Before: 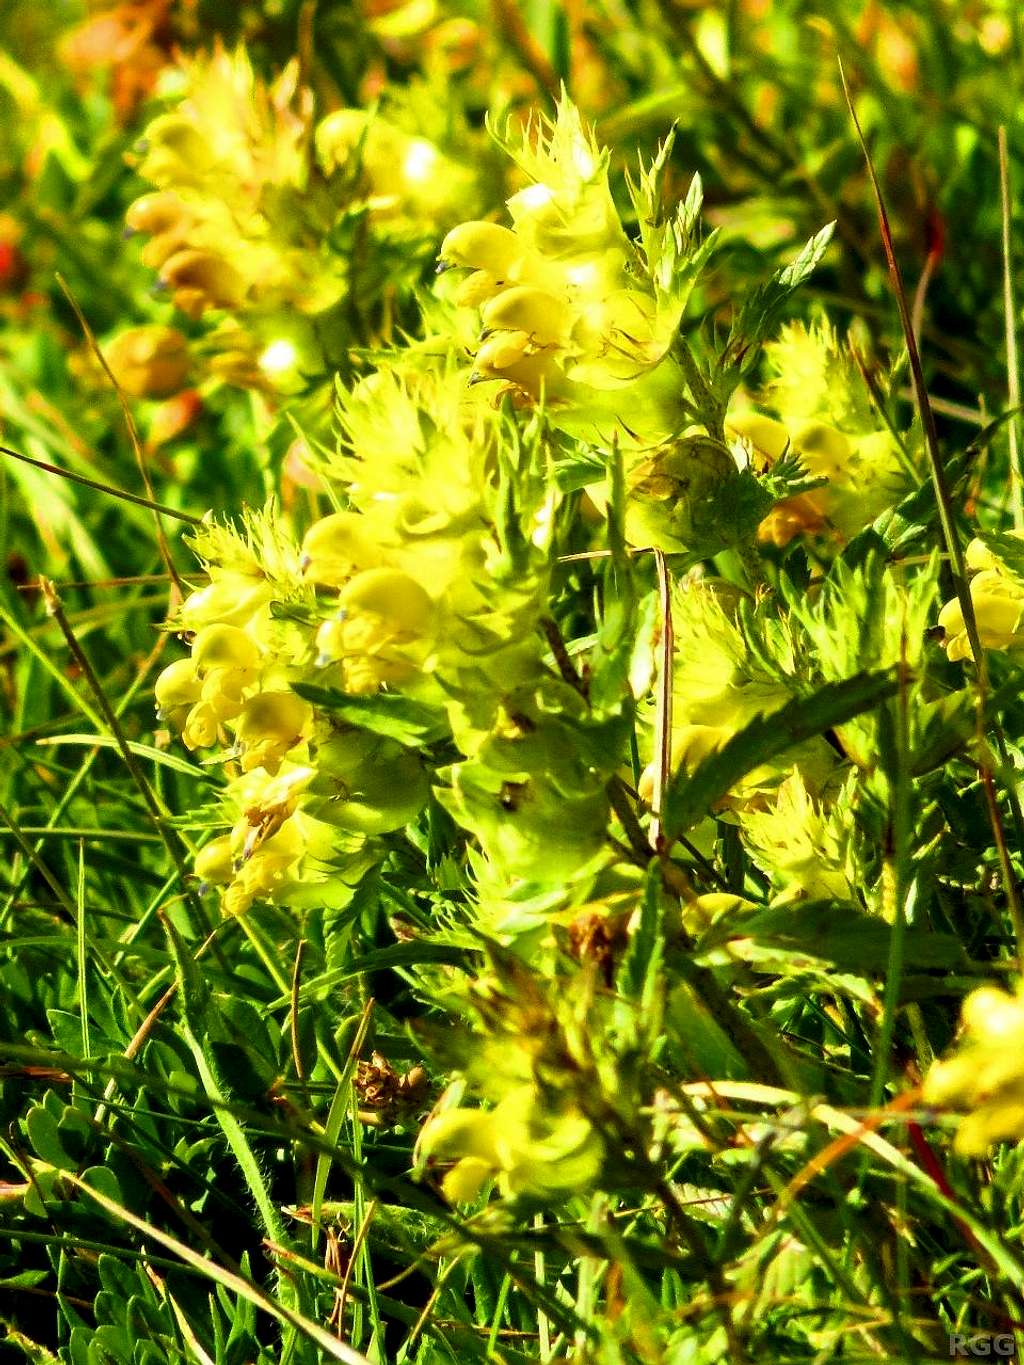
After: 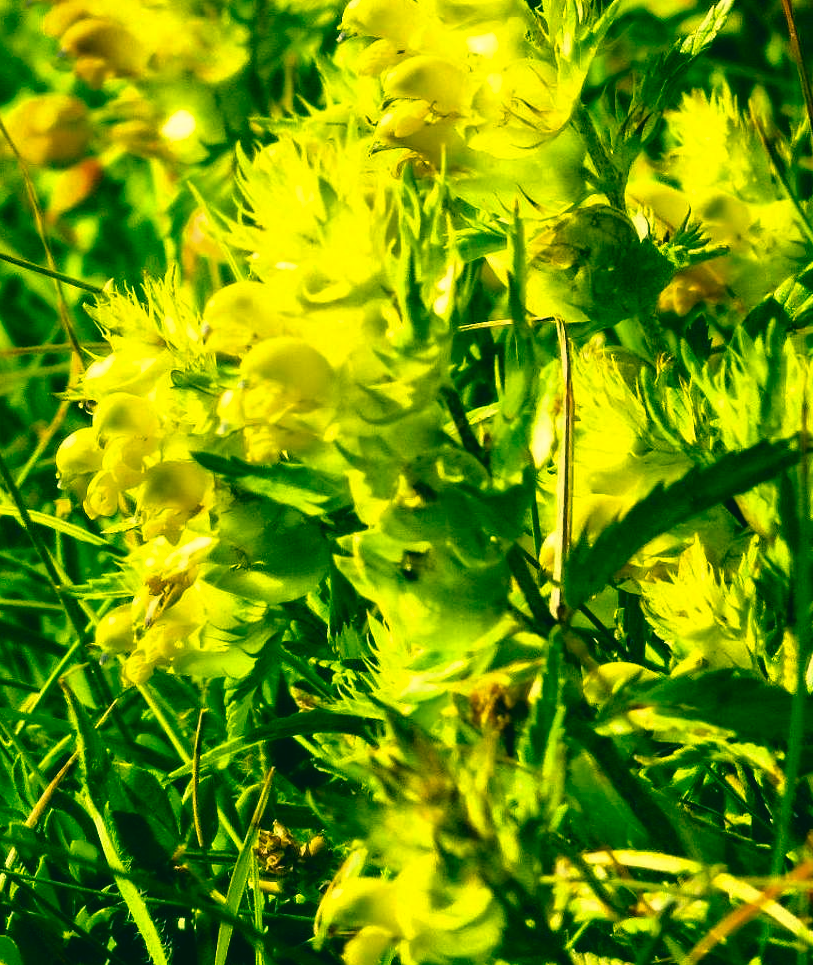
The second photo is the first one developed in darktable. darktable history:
white balance: red 0.986, blue 1.01
rotate and perspective: automatic cropping off
color correction: highlights a* 1.83, highlights b* 34.02, shadows a* -36.68, shadows b* -5.48
crop: left 9.712%, top 16.928%, right 10.845%, bottom 12.332%
